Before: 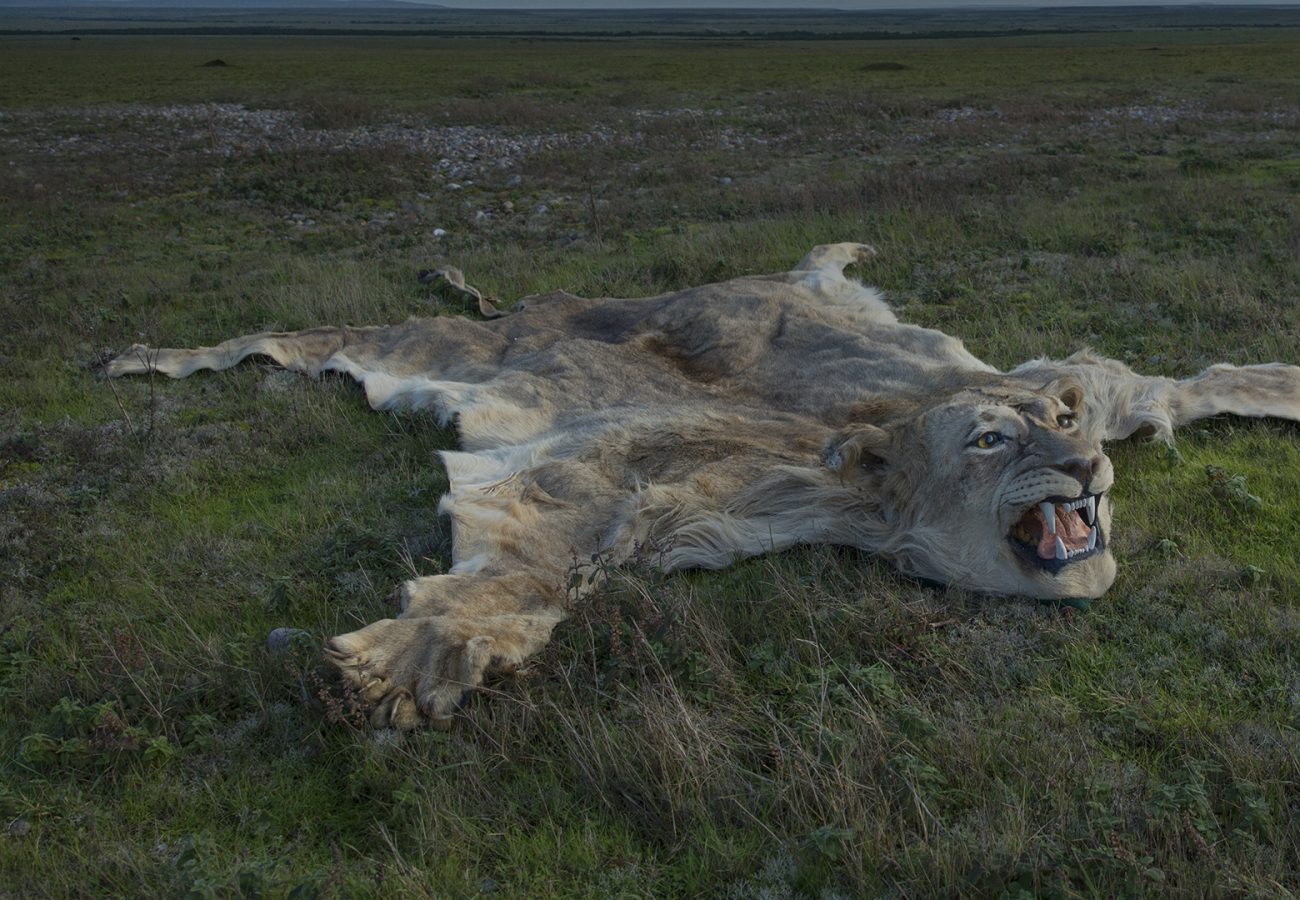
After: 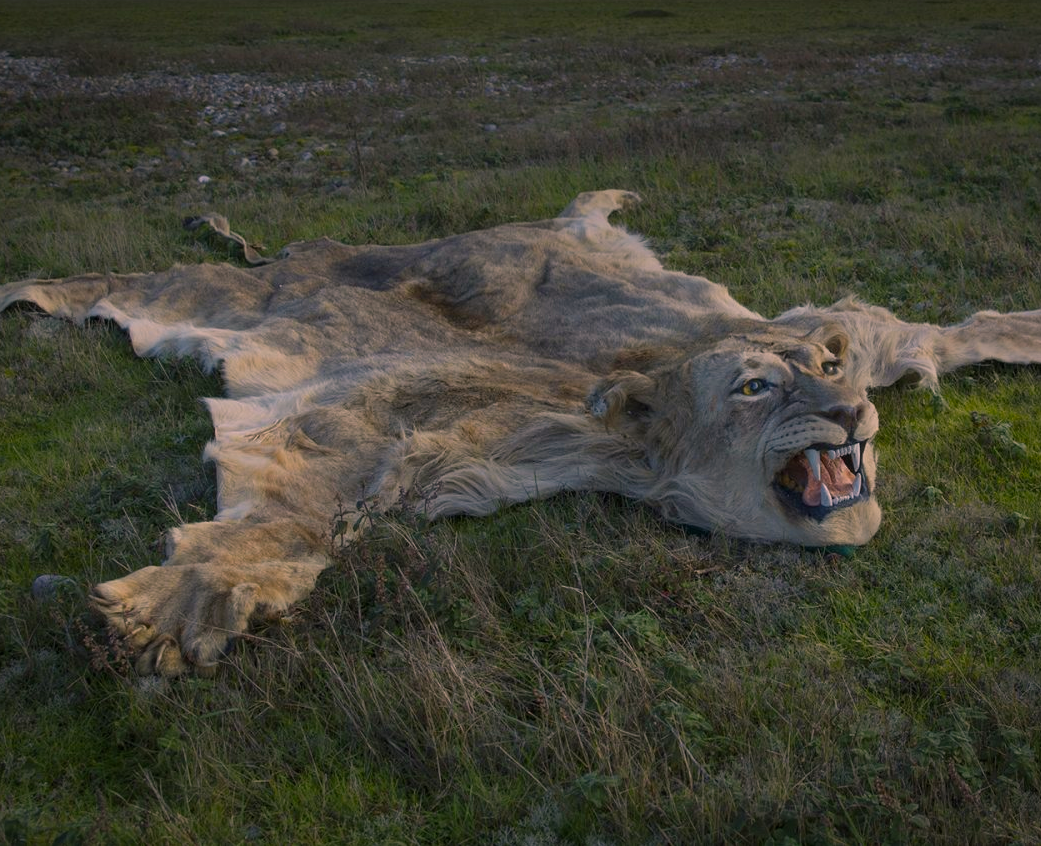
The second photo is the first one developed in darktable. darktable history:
crop and rotate: left 18.106%, top 5.973%, right 1.798%
color balance rgb: highlights gain › chroma 4.398%, highlights gain › hue 33.69°, perceptual saturation grading › global saturation 30.509%
exposure: black level correction 0, exposure 0 EV, compensate exposure bias true, compensate highlight preservation false
vignetting: brightness -0.299, saturation -0.052, automatic ratio true
